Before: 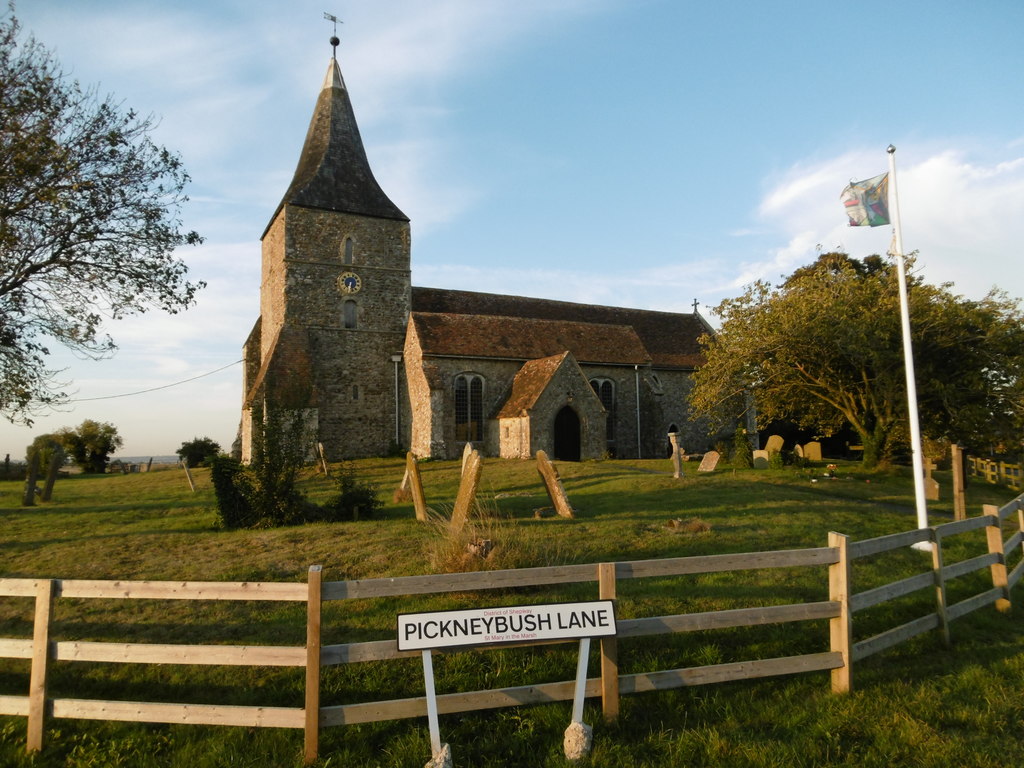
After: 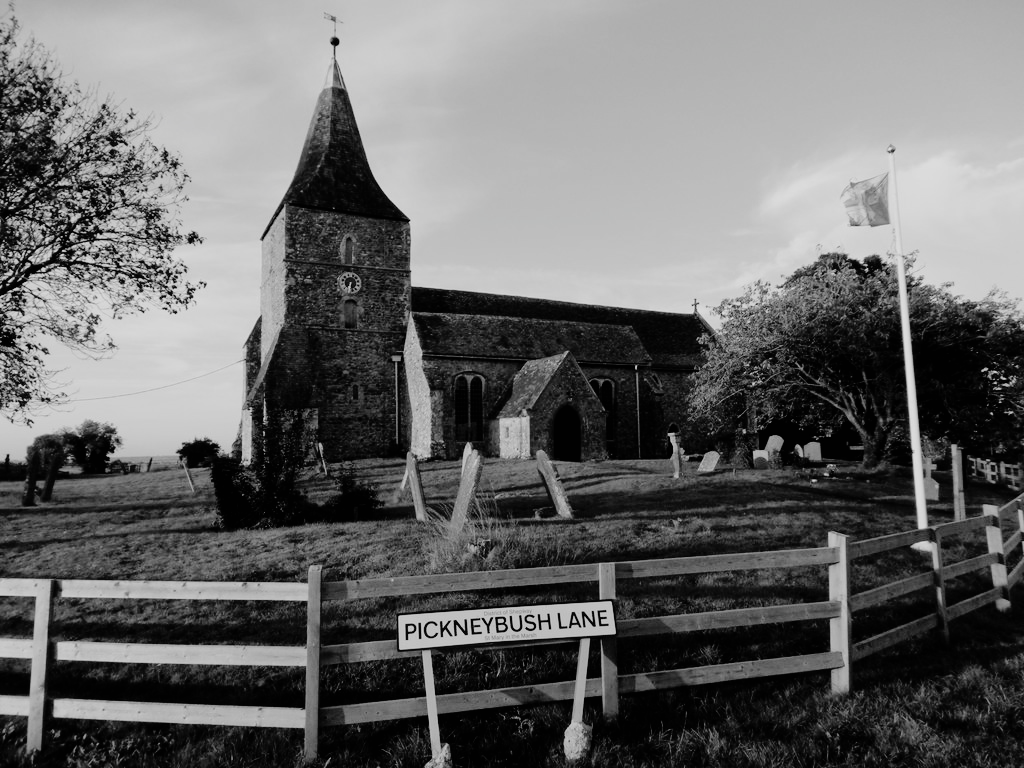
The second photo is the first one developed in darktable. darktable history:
tone curve: curves: ch0 [(0, 0) (0.003, 0.006) (0.011, 0.014) (0.025, 0.024) (0.044, 0.035) (0.069, 0.046) (0.1, 0.074) (0.136, 0.115) (0.177, 0.161) (0.224, 0.226) (0.277, 0.293) (0.335, 0.364) (0.399, 0.441) (0.468, 0.52) (0.543, 0.58) (0.623, 0.657) (0.709, 0.72) (0.801, 0.794) (0.898, 0.883) (1, 1)], color space Lab, independent channels, preserve colors none
filmic rgb: black relative exposure -5.15 EV, white relative exposure 3.52 EV, hardness 3.19, contrast 1.198, highlights saturation mix -49.35%, add noise in highlights 0.001, color science v3 (2019), use custom middle-gray values true, contrast in highlights soft
